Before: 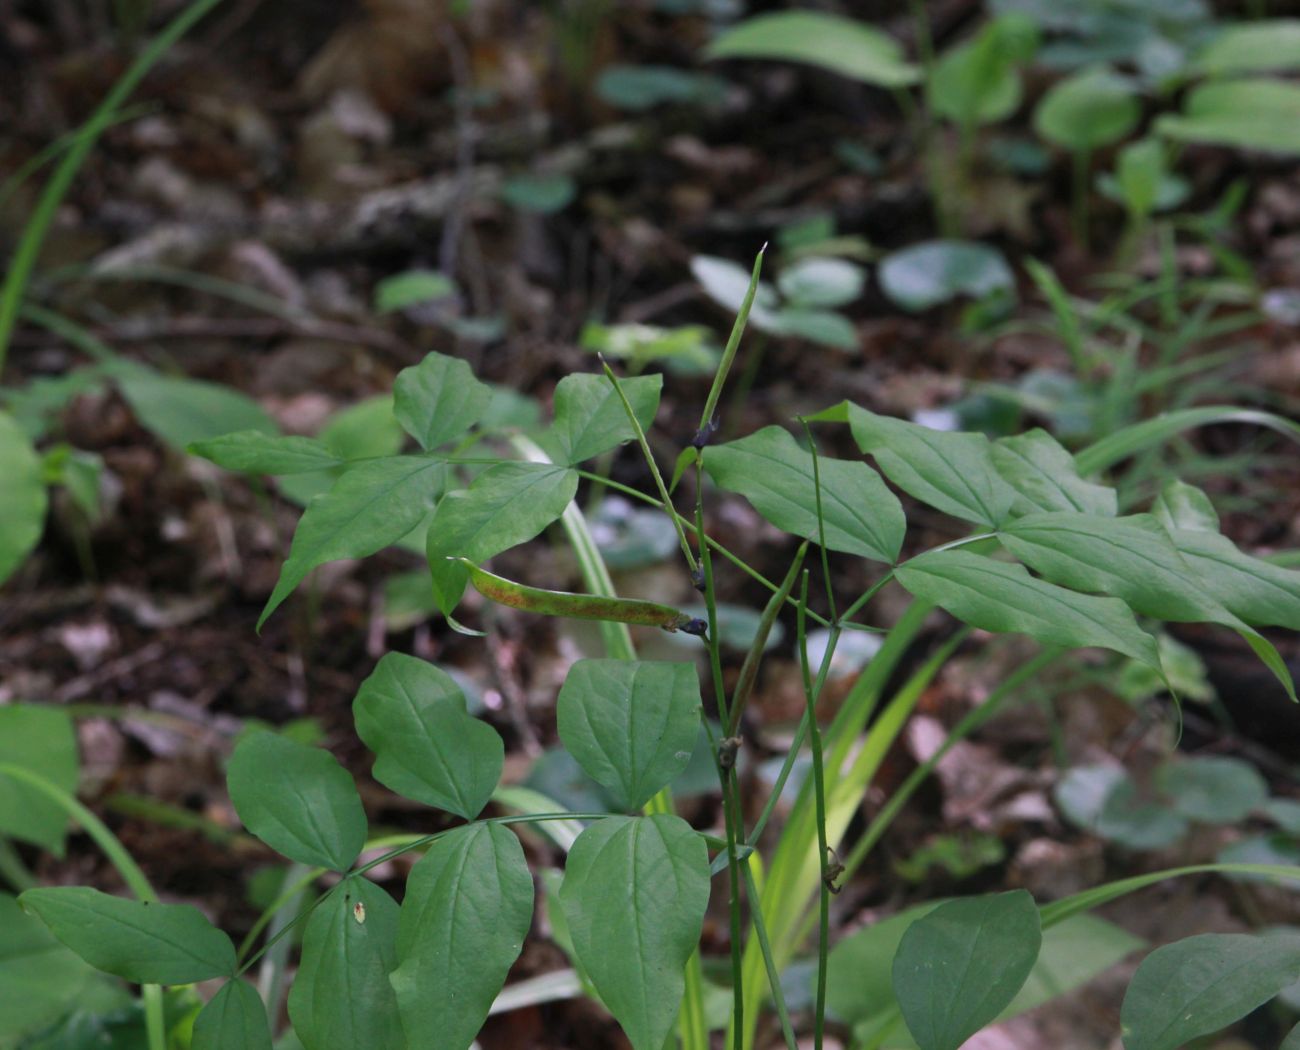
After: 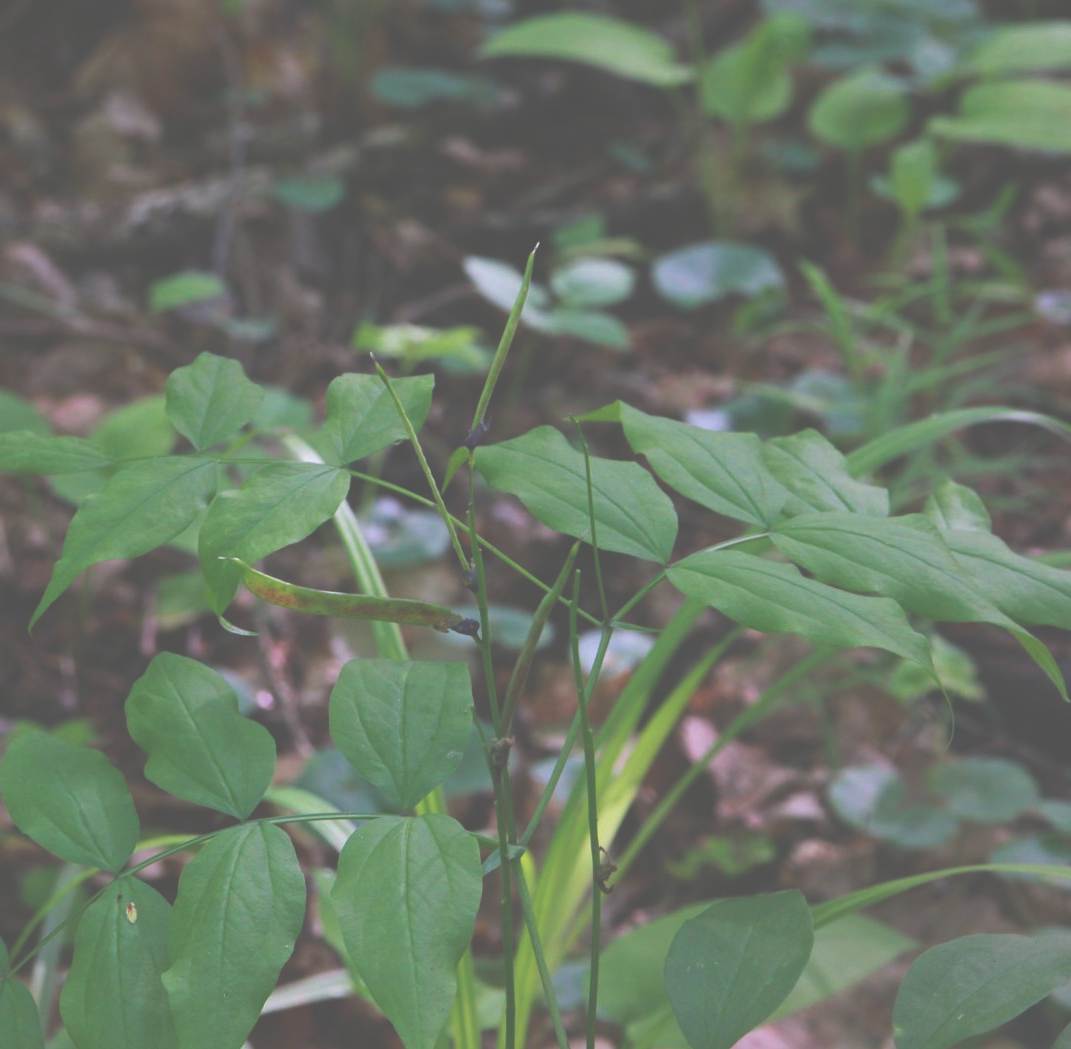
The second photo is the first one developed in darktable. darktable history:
exposure: black level correction -0.087, compensate highlight preservation false
velvia: on, module defaults
crop: left 17.582%, bottom 0.031%
